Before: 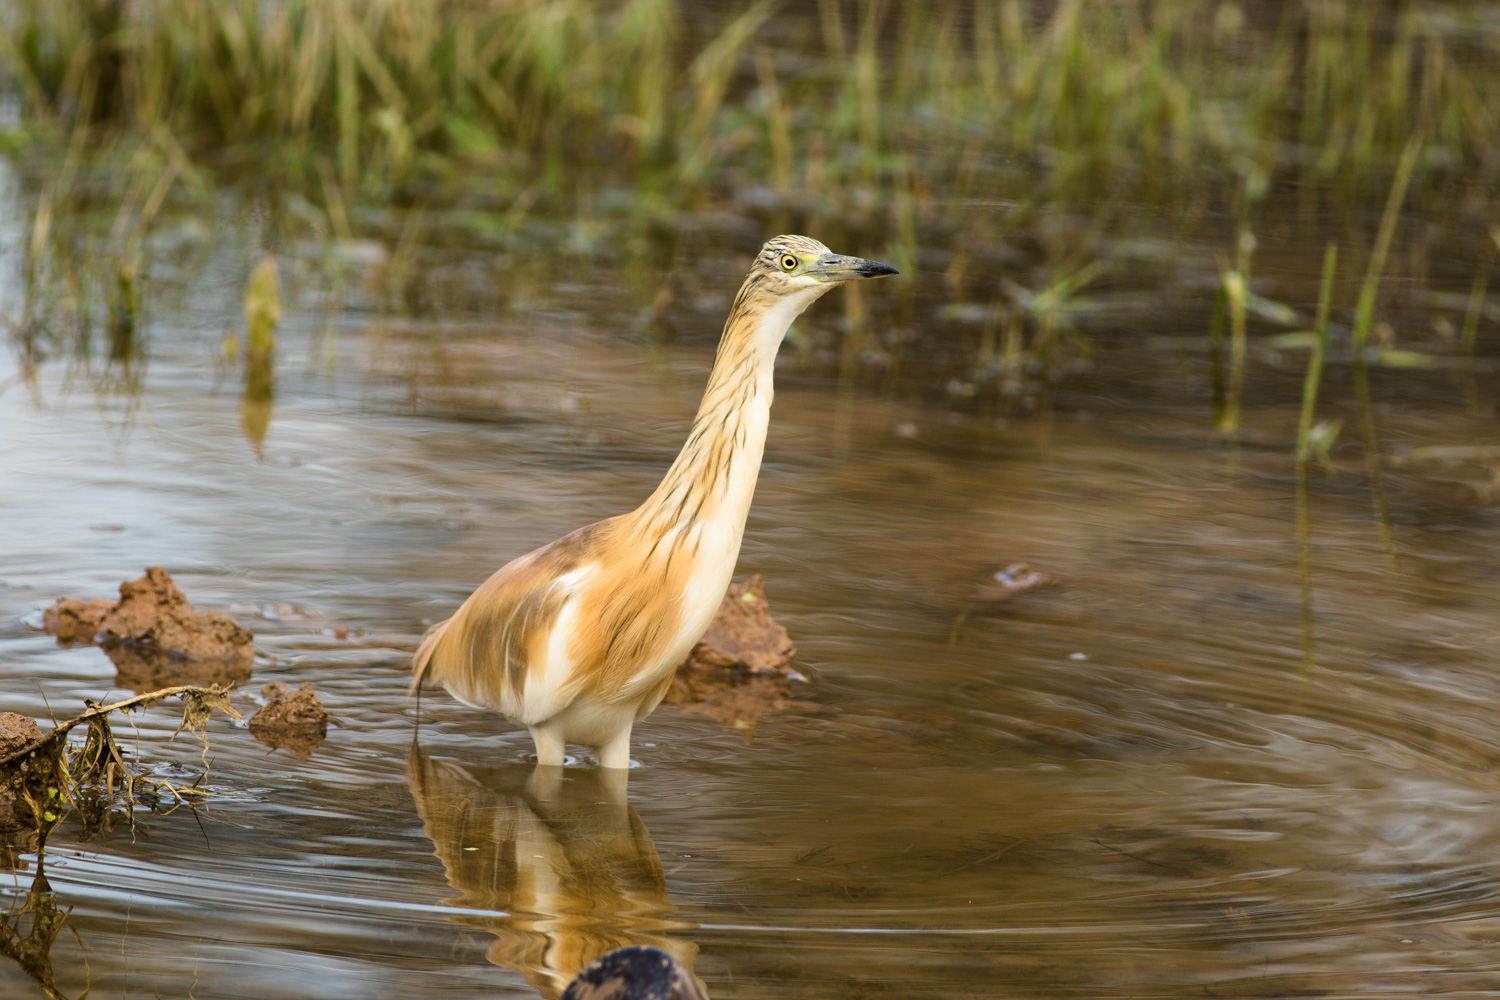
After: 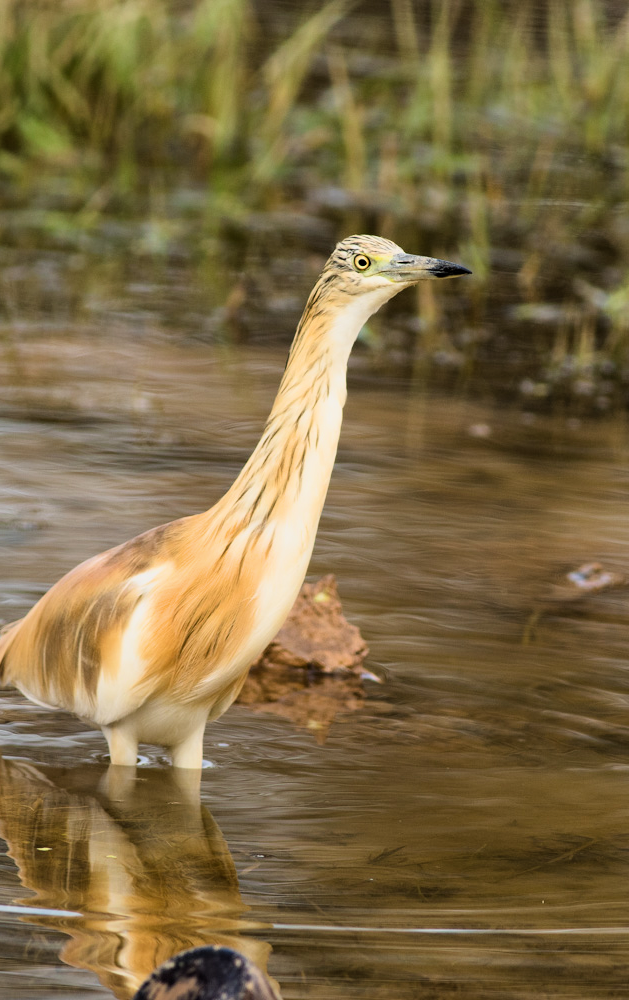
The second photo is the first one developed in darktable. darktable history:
filmic rgb: middle gray luminance 12.98%, black relative exposure -10.19 EV, white relative exposure 3.47 EV, threshold 3.03 EV, target black luminance 0%, hardness 5.7, latitude 45.17%, contrast 1.215, highlights saturation mix 4.32%, shadows ↔ highlights balance 27.5%, color science v6 (2022), enable highlight reconstruction true
shadows and highlights: soften with gaussian
crop: left 28.506%, right 29.507%
exposure: exposure 0.2 EV, compensate highlight preservation false
